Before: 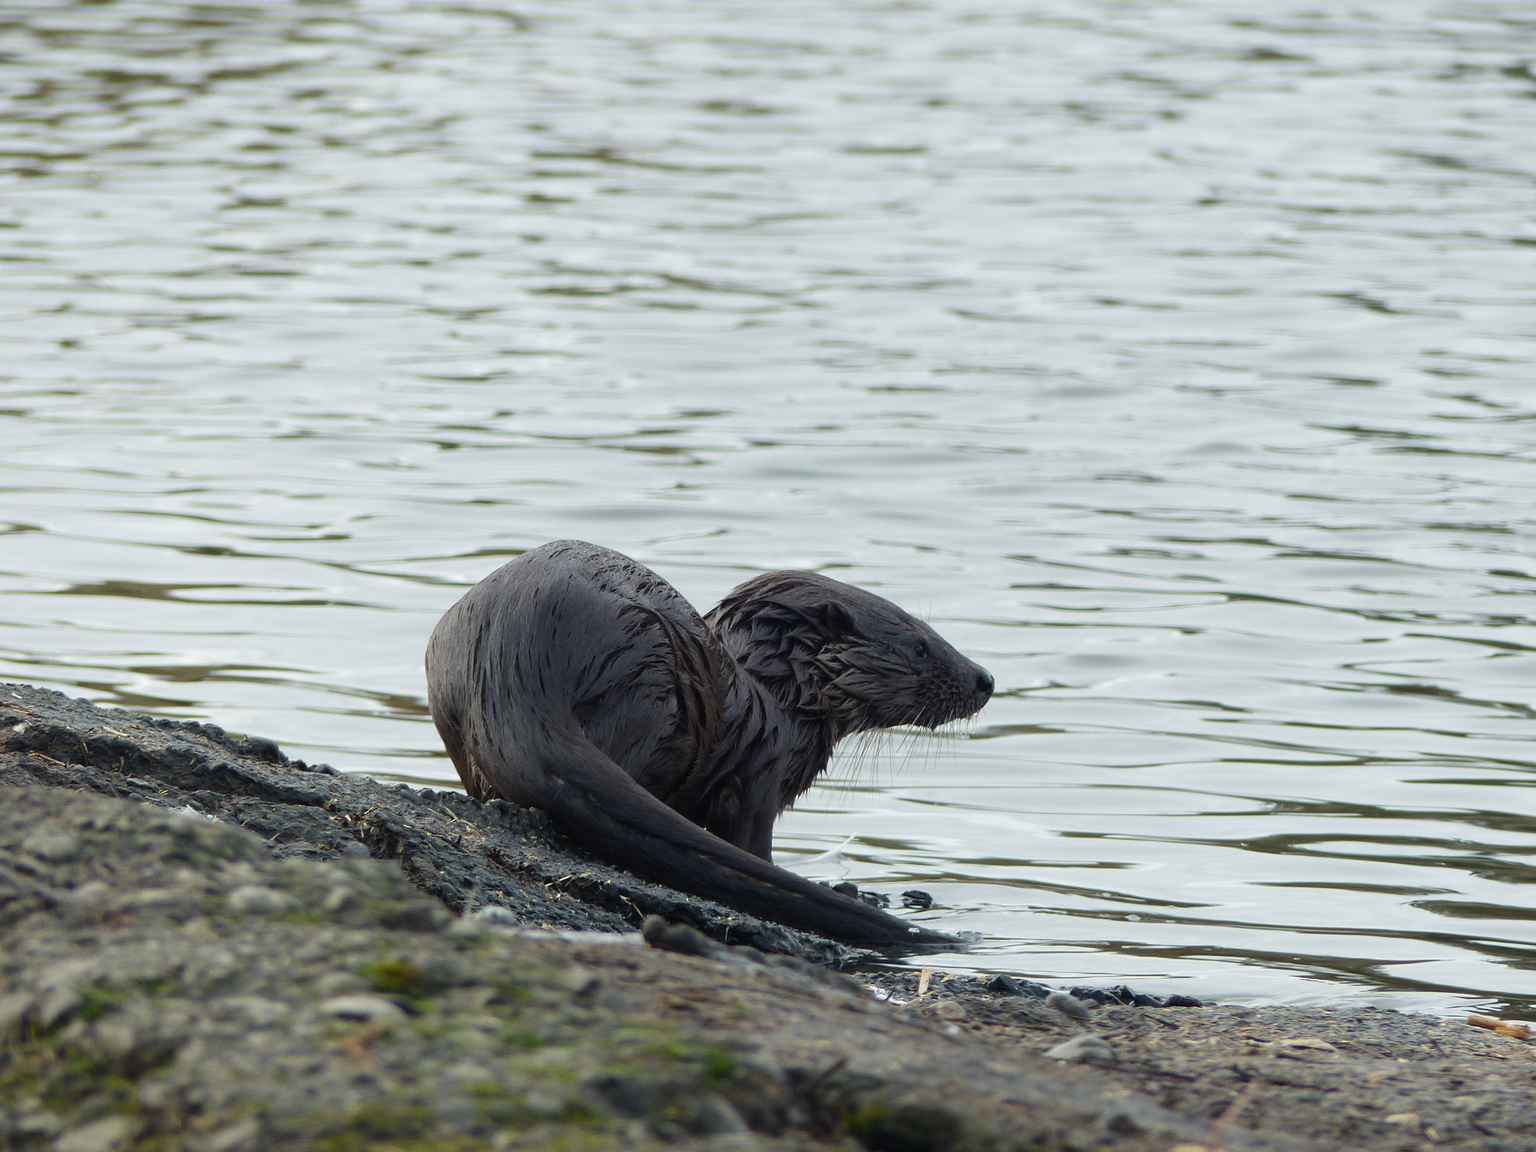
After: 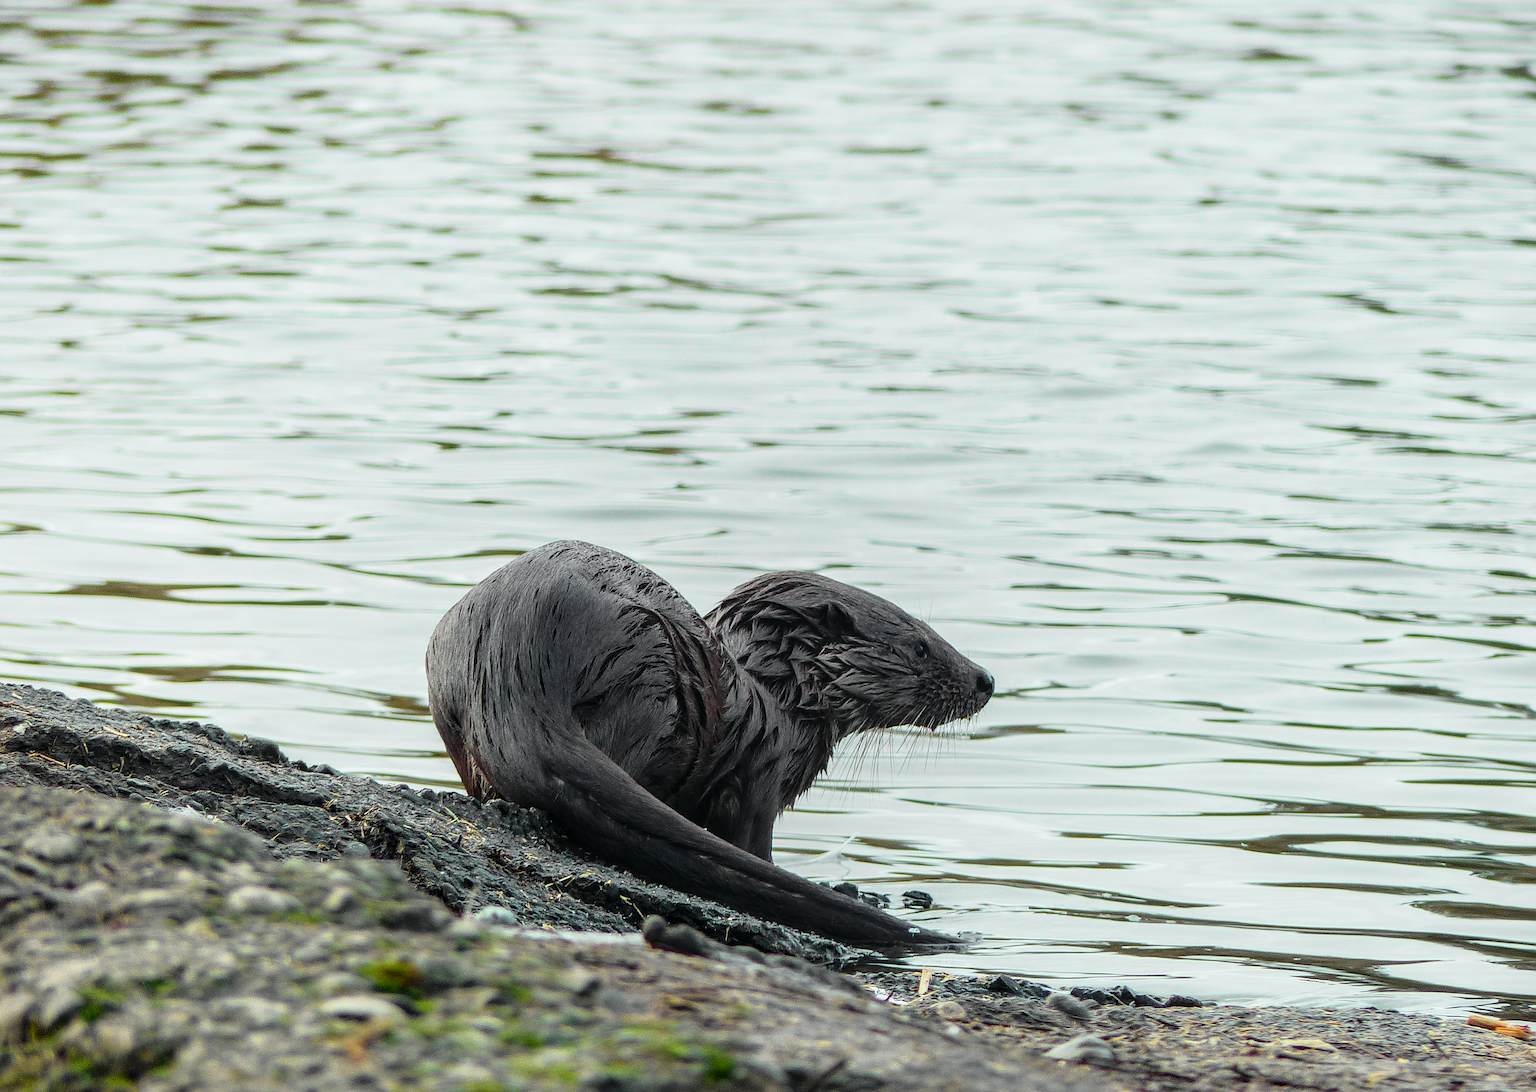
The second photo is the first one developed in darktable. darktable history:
exposure: compensate highlight preservation false
local contrast: highlights 36%, detail 134%
tone curve: curves: ch0 [(0, 0.012) (0.144, 0.137) (0.326, 0.386) (0.489, 0.573) (0.656, 0.763) (0.849, 0.902) (1, 0.974)]; ch1 [(0, 0) (0.366, 0.367) (0.475, 0.453) (0.494, 0.493) (0.504, 0.497) (0.544, 0.579) (0.562, 0.619) (0.622, 0.694) (1, 1)]; ch2 [(0, 0) (0.333, 0.346) (0.375, 0.375) (0.424, 0.43) (0.476, 0.492) (0.502, 0.503) (0.533, 0.541) (0.572, 0.615) (0.605, 0.656) (0.641, 0.709) (1, 1)], color space Lab, independent channels, preserve colors none
sharpen: on, module defaults
crop and rotate: top 0%, bottom 5.182%
